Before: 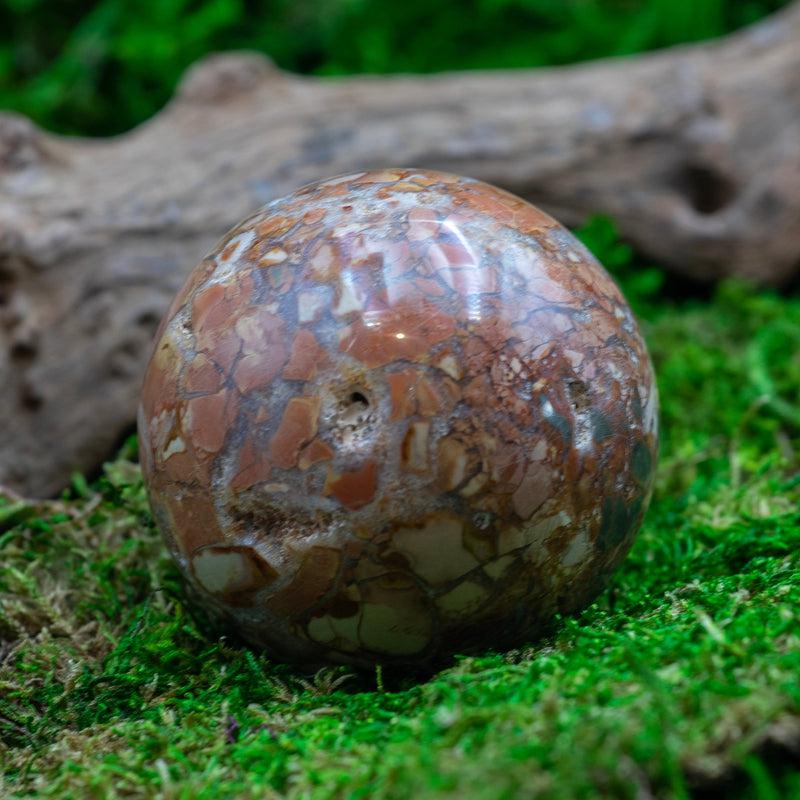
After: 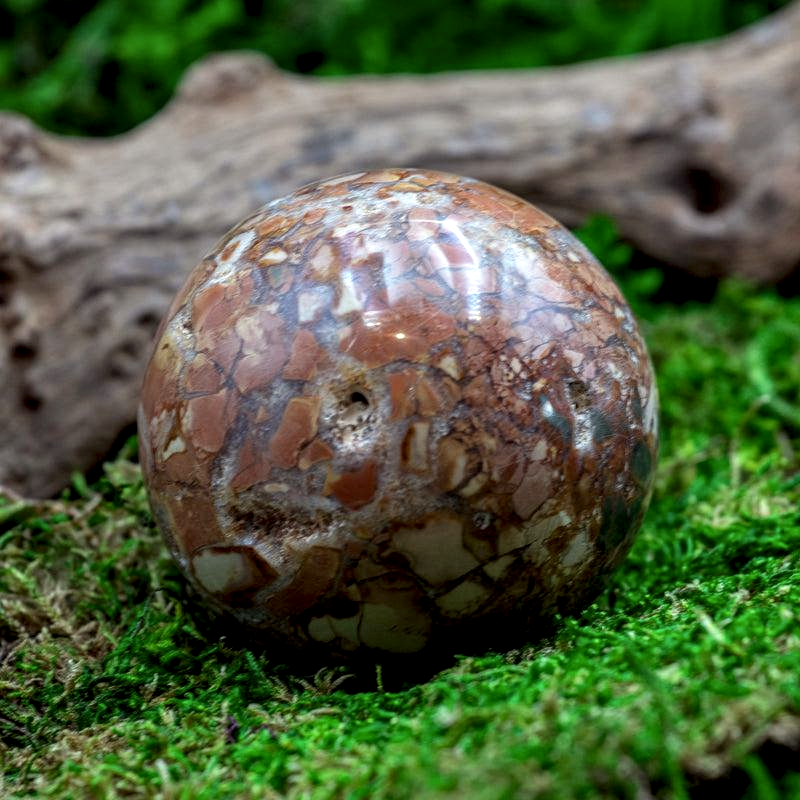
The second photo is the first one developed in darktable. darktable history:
local contrast: detail 150%
color correction: highlights a* -0.95, highlights b* 4.5, shadows a* 3.55
